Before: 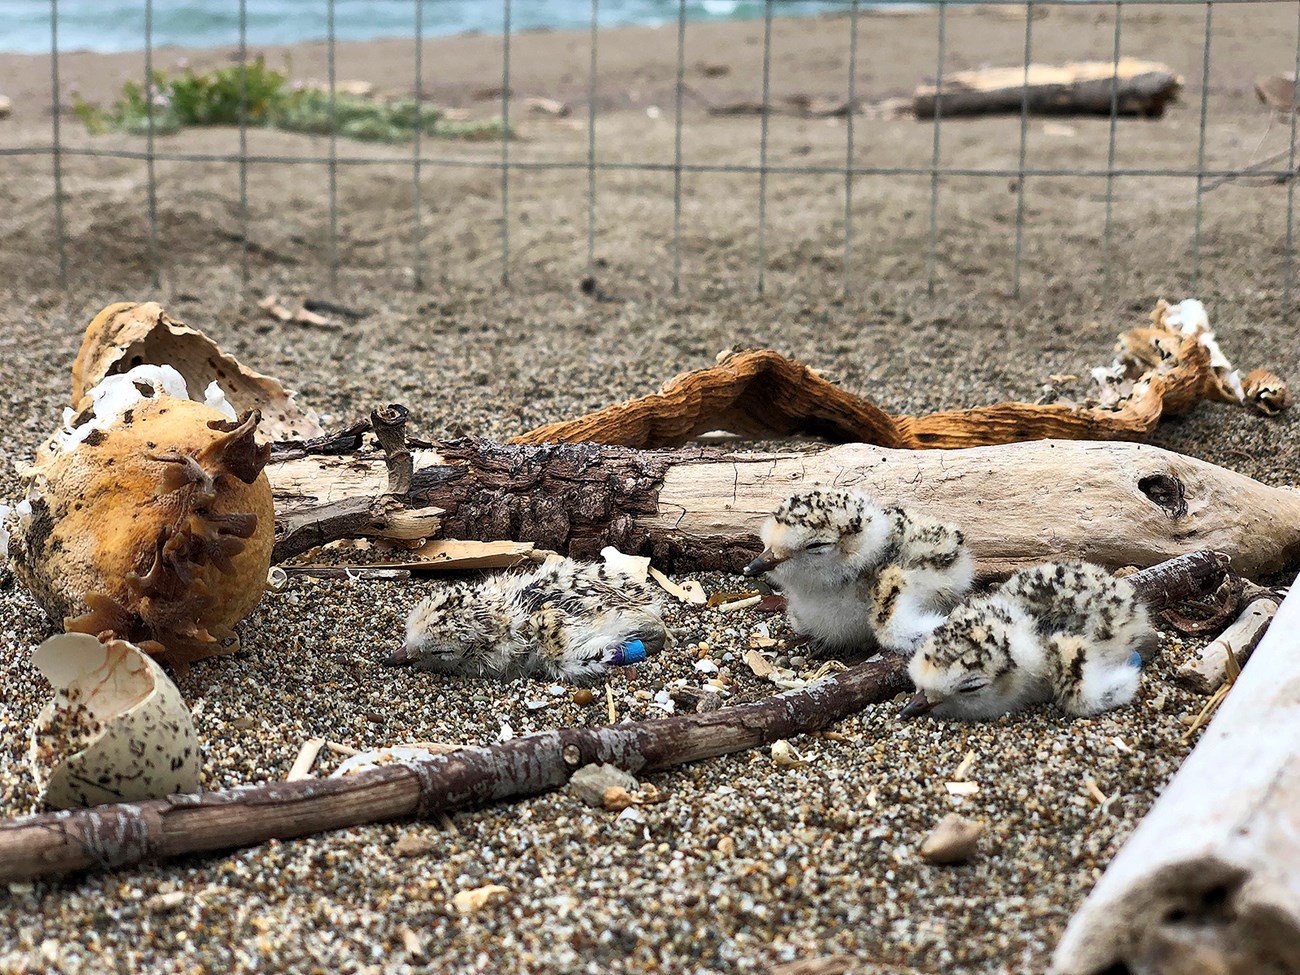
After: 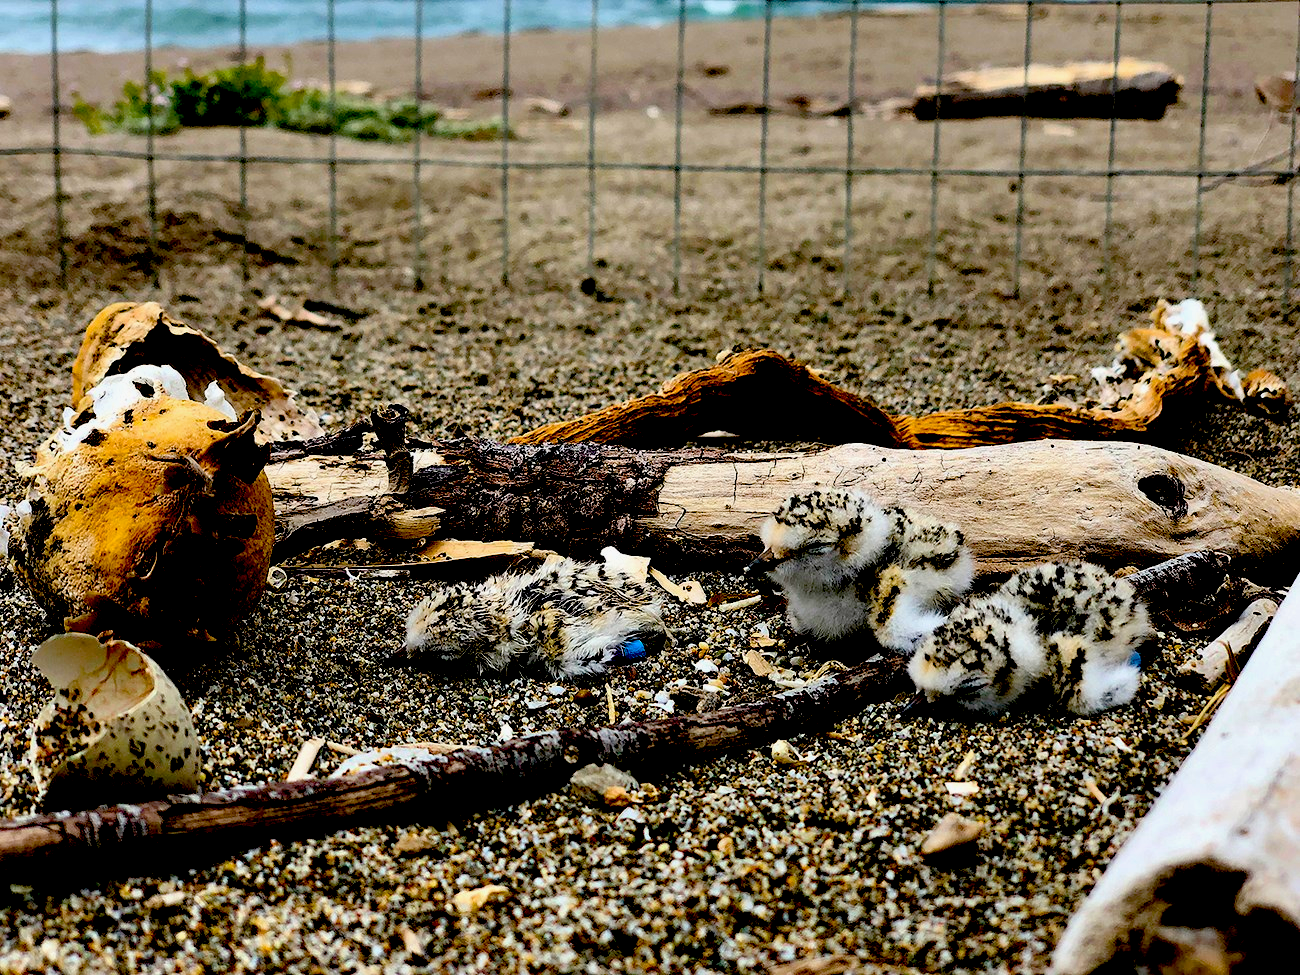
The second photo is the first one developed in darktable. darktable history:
exposure: black level correction 0.098, exposure -0.088 EV, compensate highlight preservation false
color balance rgb: perceptual saturation grading › global saturation 31.327%
